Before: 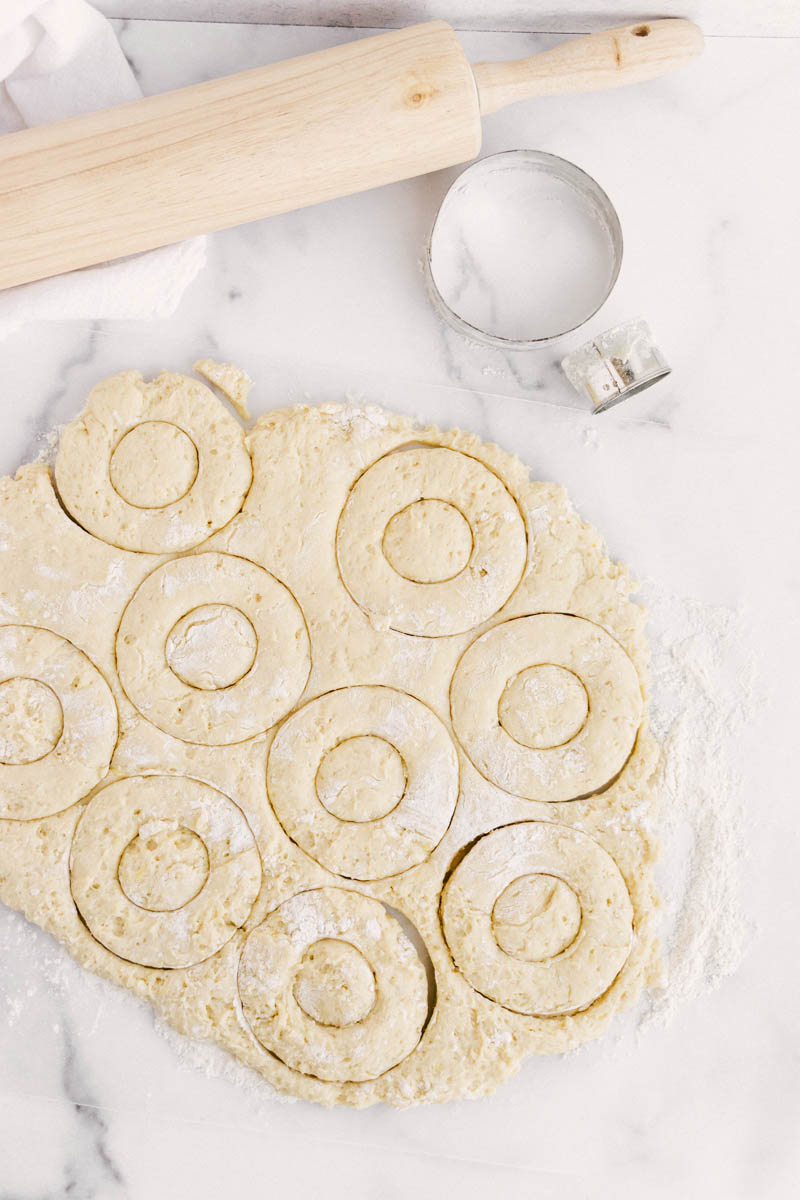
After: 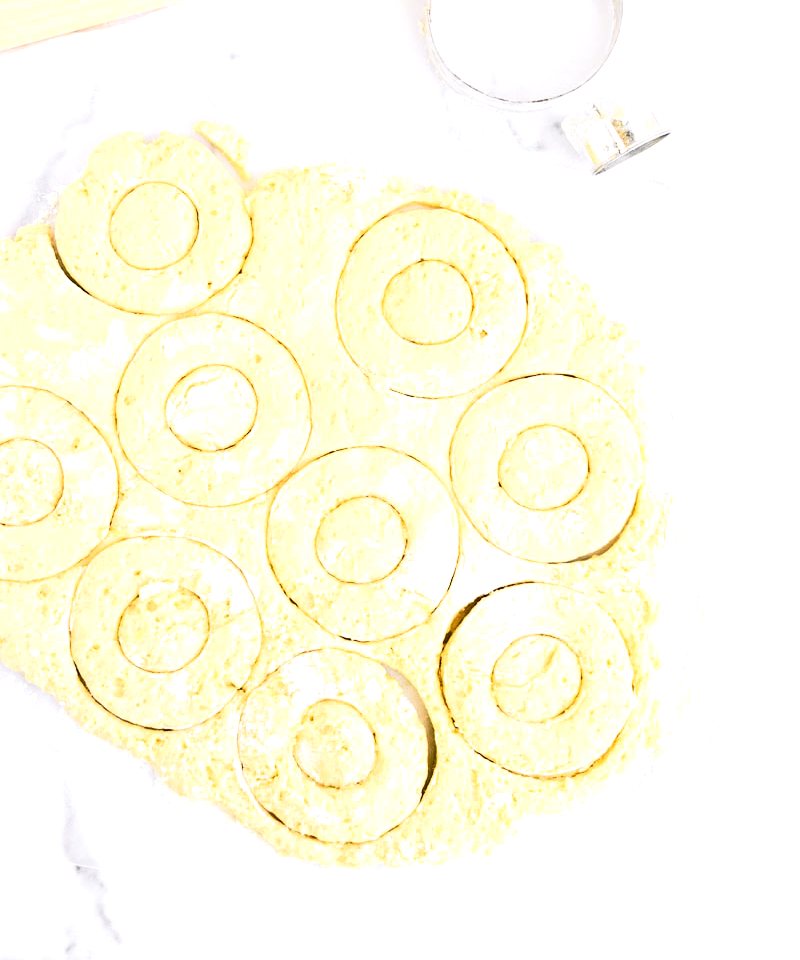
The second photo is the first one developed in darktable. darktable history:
crop and rotate: top 19.998%
exposure: black level correction 0, exposure 0.9 EV, compensate highlight preservation false
tone curve: curves: ch0 [(0, 0.023) (0.104, 0.058) (0.21, 0.162) (0.469, 0.524) (0.579, 0.65) (0.725, 0.8) (0.858, 0.903) (1, 0.974)]; ch1 [(0, 0) (0.414, 0.395) (0.447, 0.447) (0.502, 0.501) (0.521, 0.512) (0.566, 0.566) (0.618, 0.61) (0.654, 0.642) (1, 1)]; ch2 [(0, 0) (0.369, 0.388) (0.437, 0.453) (0.492, 0.485) (0.524, 0.508) (0.553, 0.566) (0.583, 0.608) (1, 1)], color space Lab, independent channels, preserve colors none
